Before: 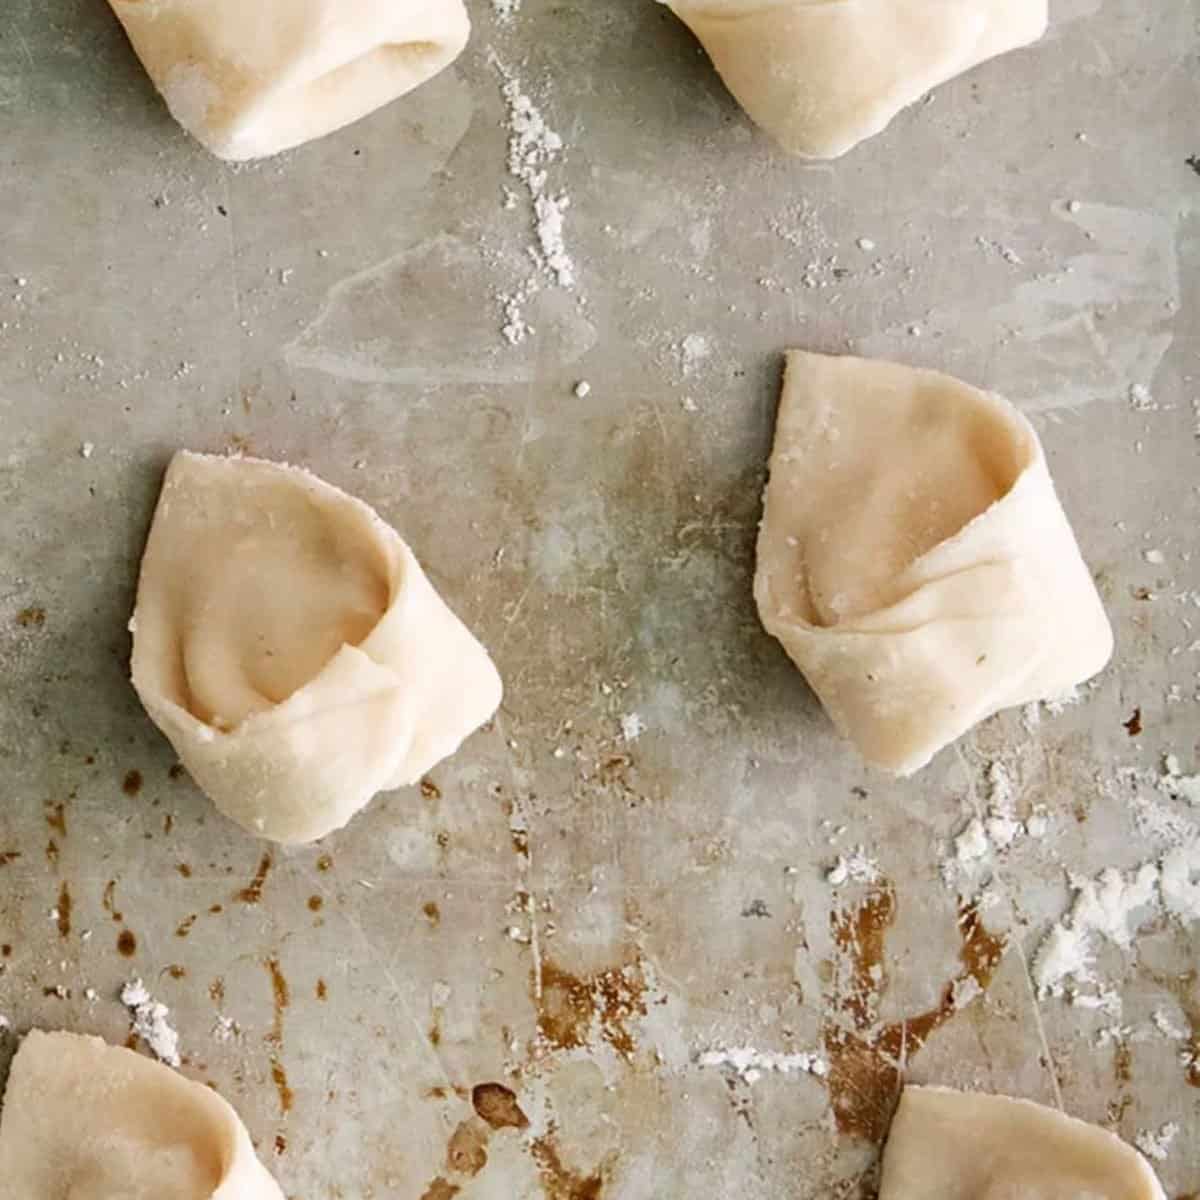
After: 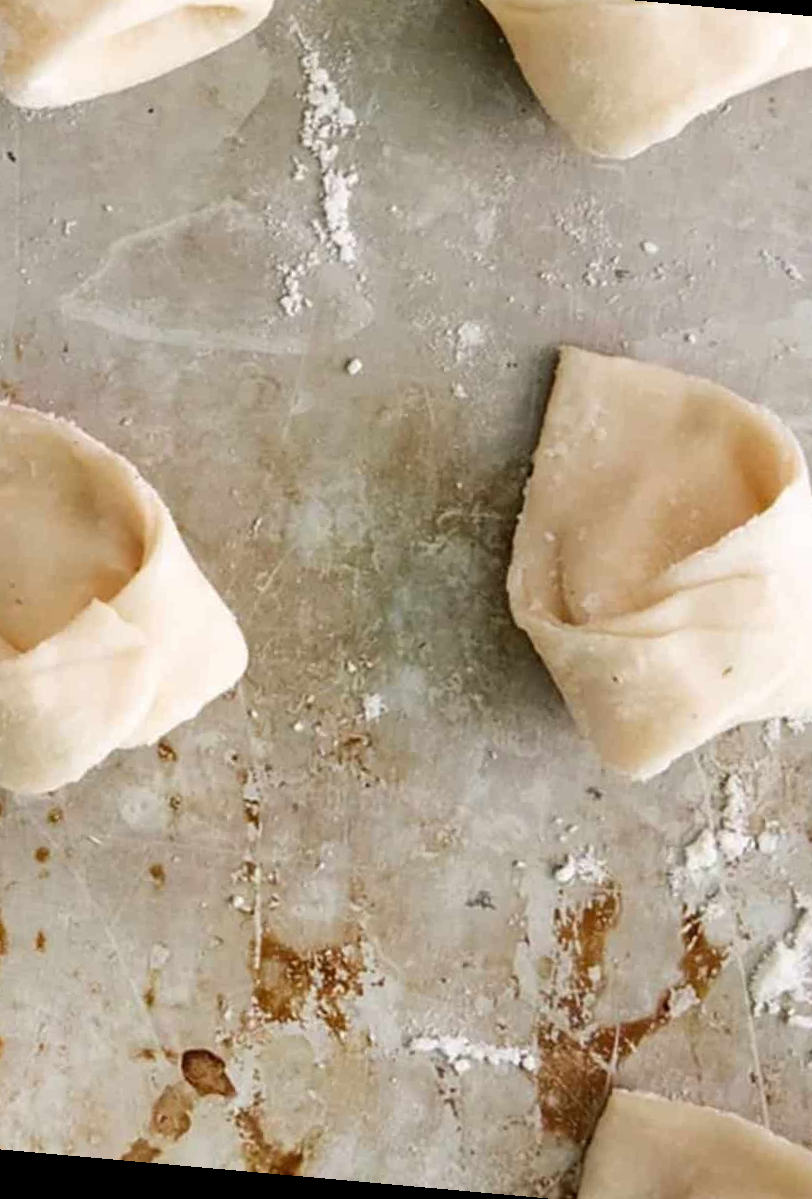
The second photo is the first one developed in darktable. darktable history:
crop and rotate: left 22.918%, top 5.629%, right 14.711%, bottom 2.247%
rotate and perspective: rotation 5.12°, automatic cropping off
